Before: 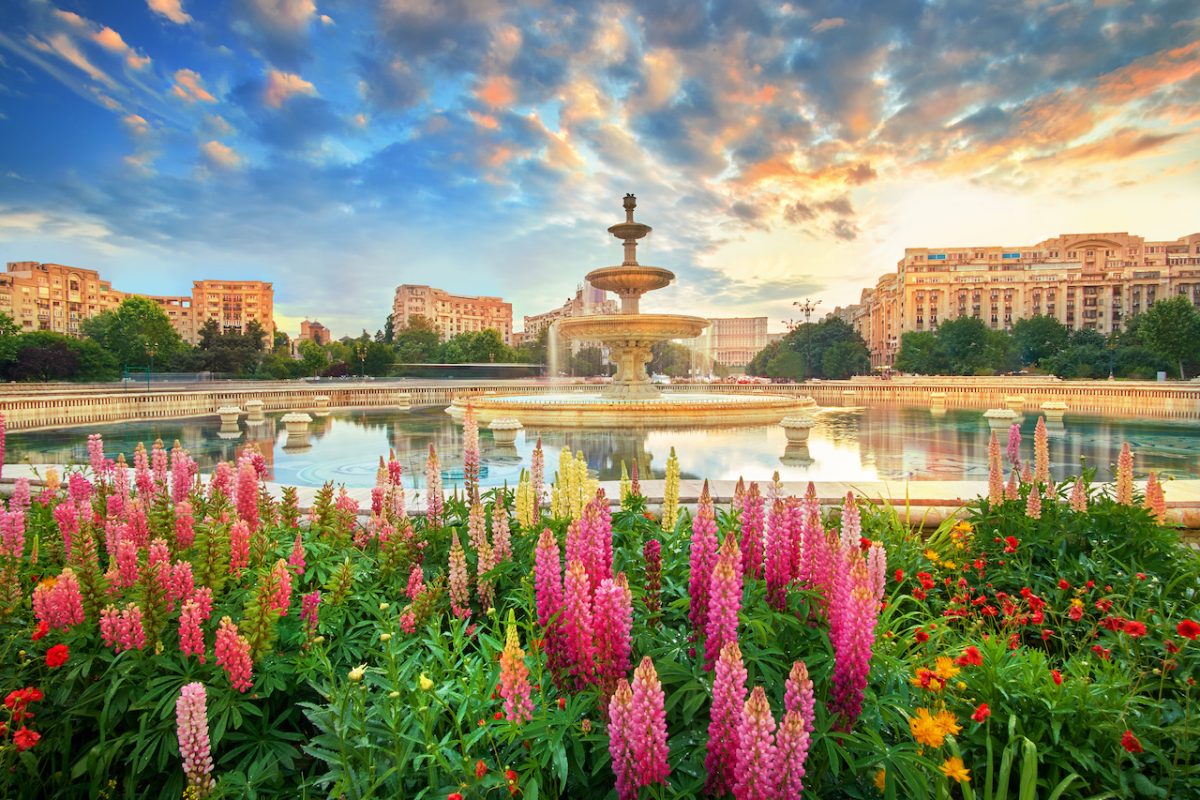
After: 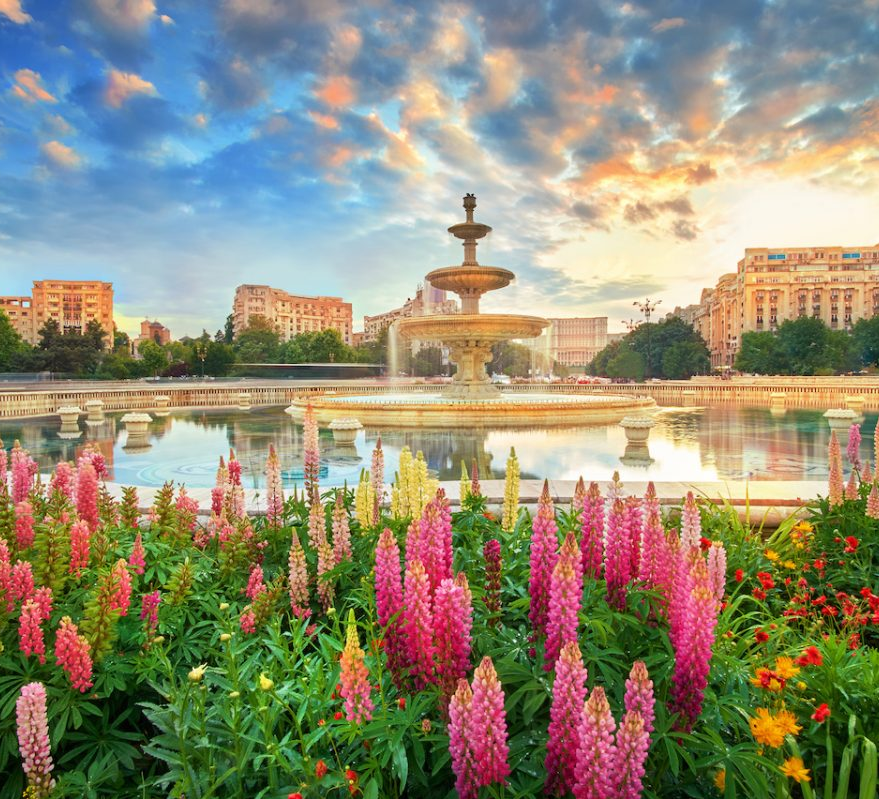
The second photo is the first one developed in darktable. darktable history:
crop: left 13.398%, right 13.291%
